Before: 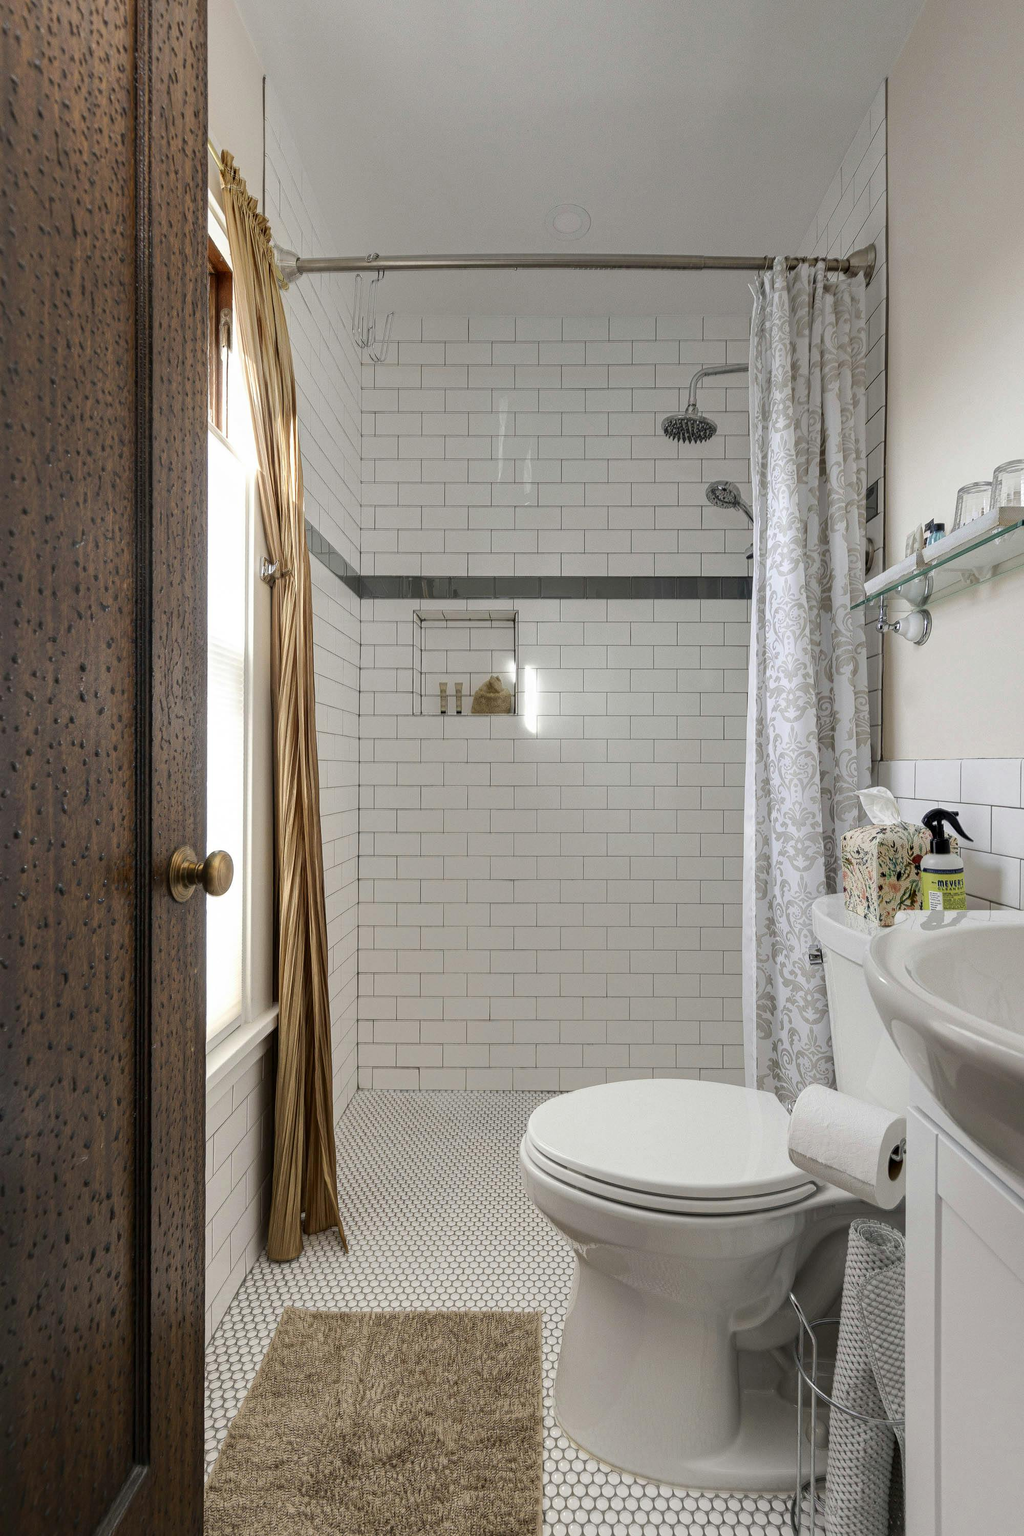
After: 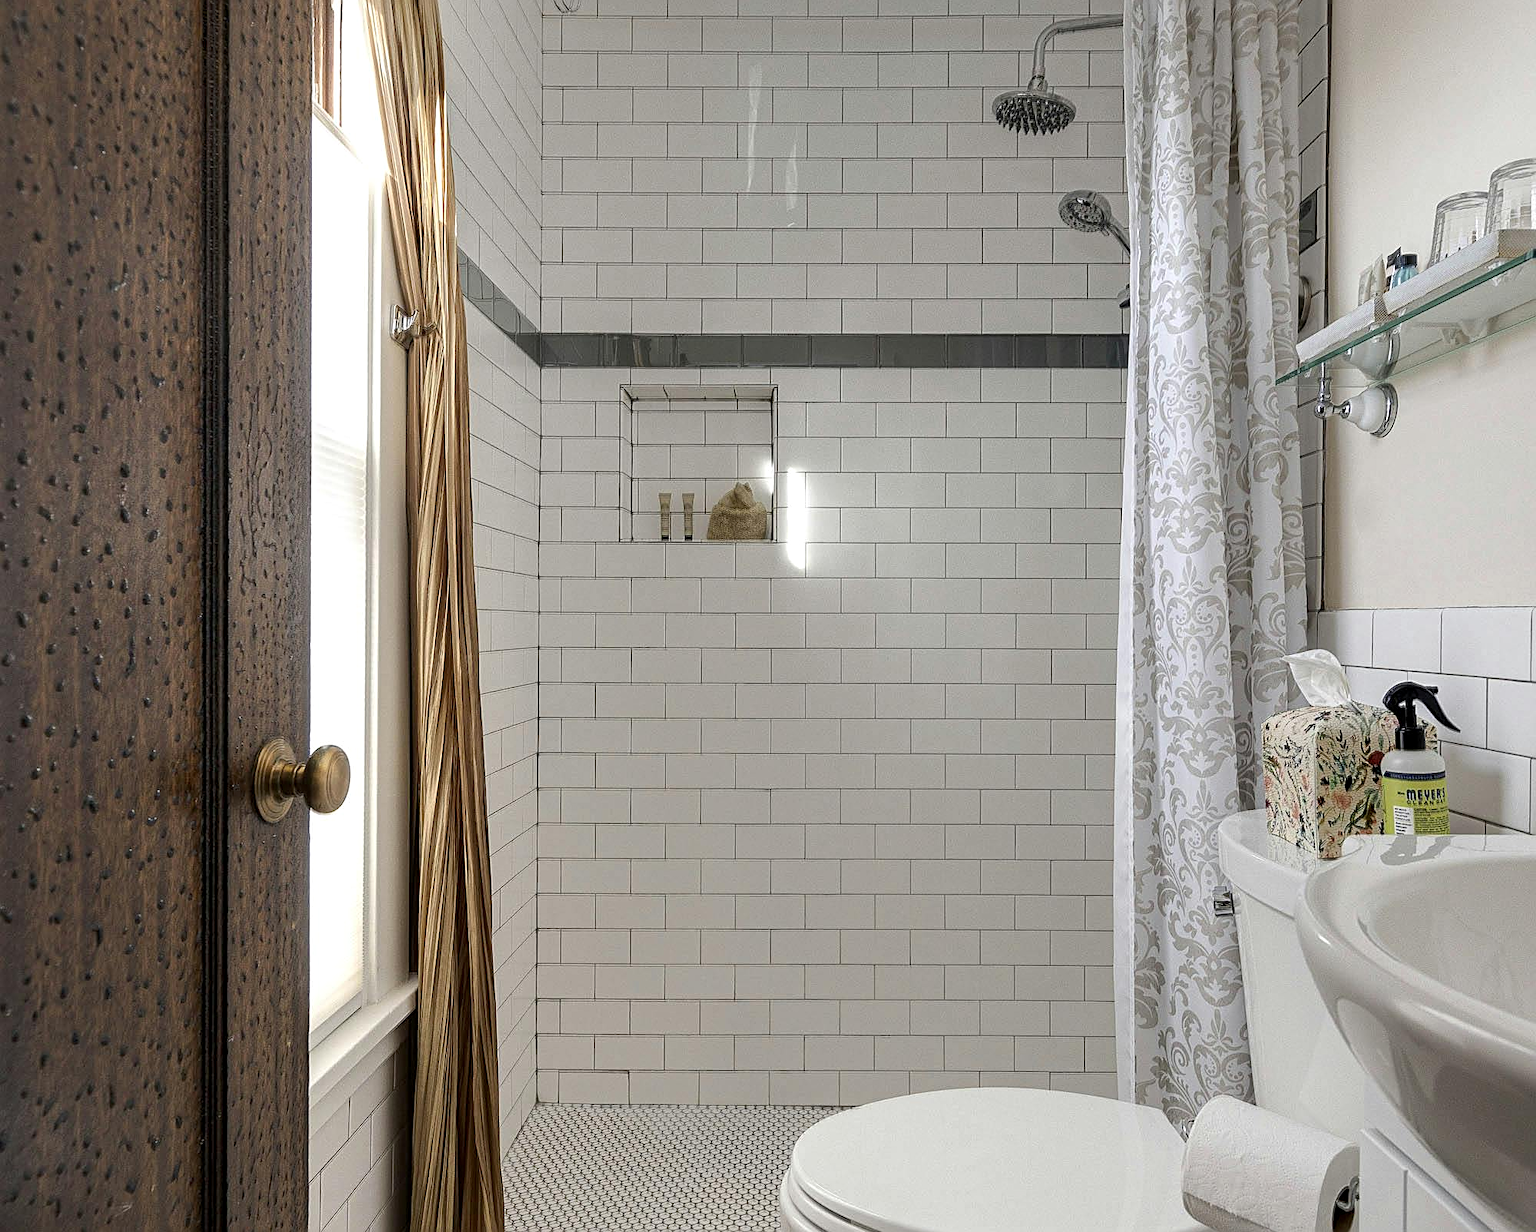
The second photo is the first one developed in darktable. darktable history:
crop and rotate: top 23.043%, bottom 23.437%
local contrast: highlights 100%, shadows 100%, detail 120%, midtone range 0.2
sharpen: on, module defaults
